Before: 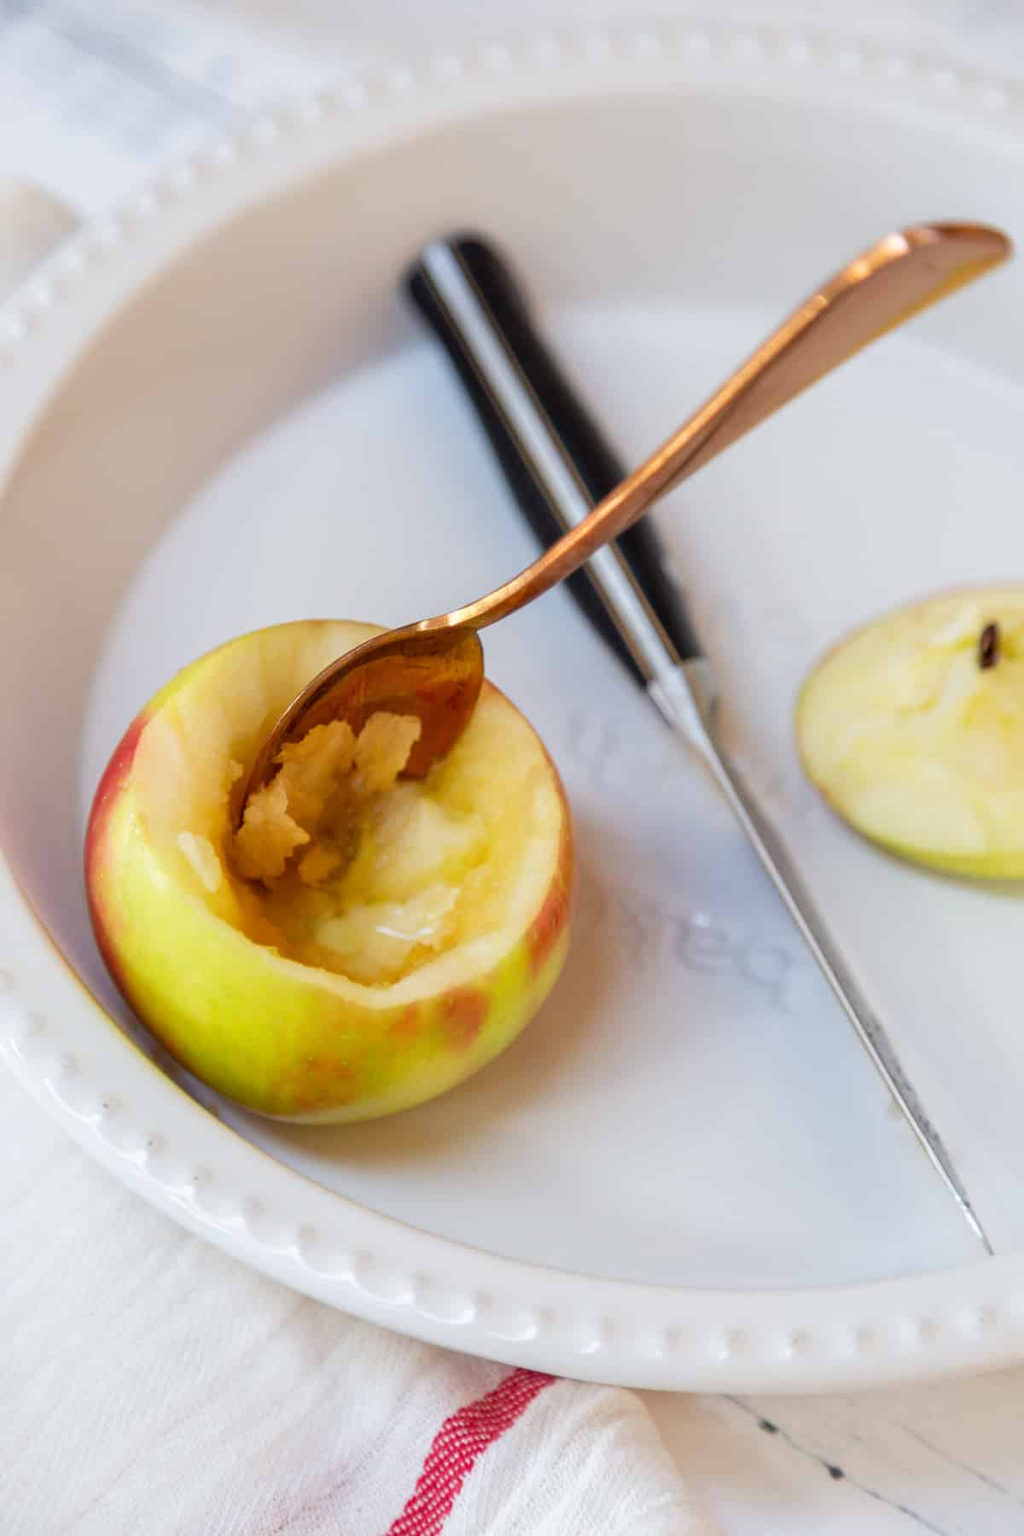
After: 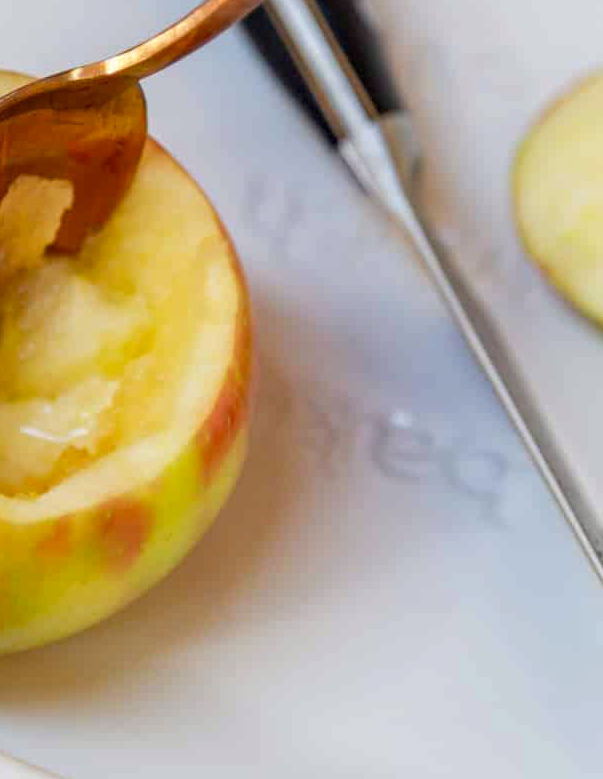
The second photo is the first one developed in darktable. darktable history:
haze removal: compatibility mode true, adaptive false
crop: left 35.03%, top 36.625%, right 14.663%, bottom 20.057%
